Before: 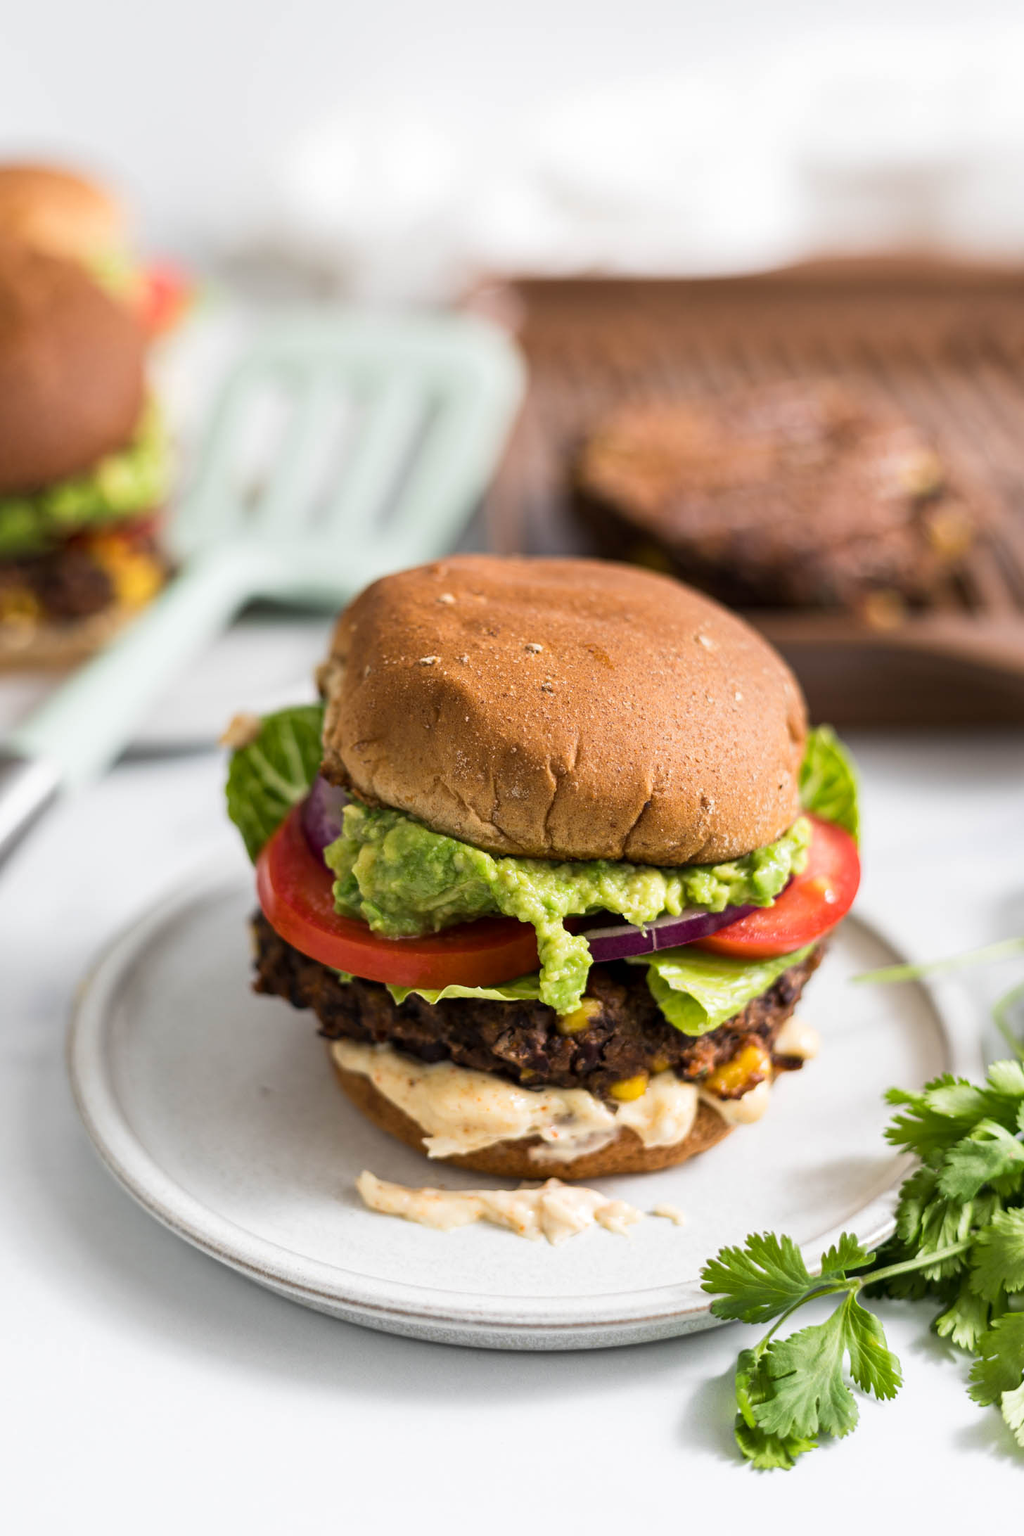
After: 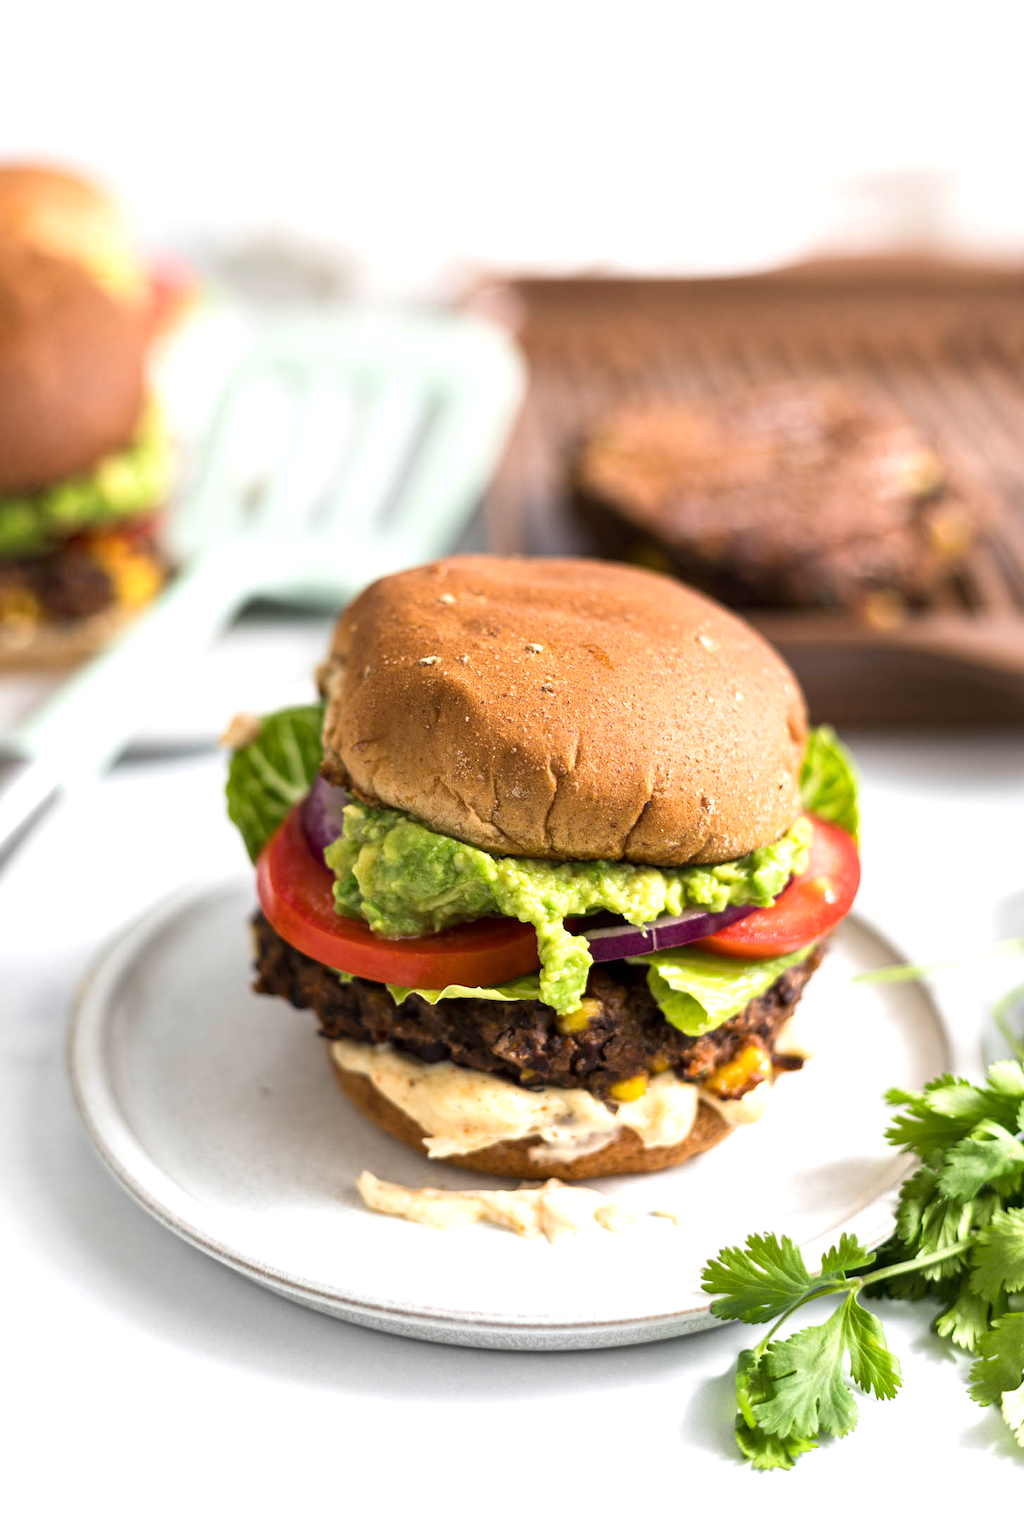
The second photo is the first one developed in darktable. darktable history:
exposure: exposure 0.492 EV, compensate highlight preservation false
